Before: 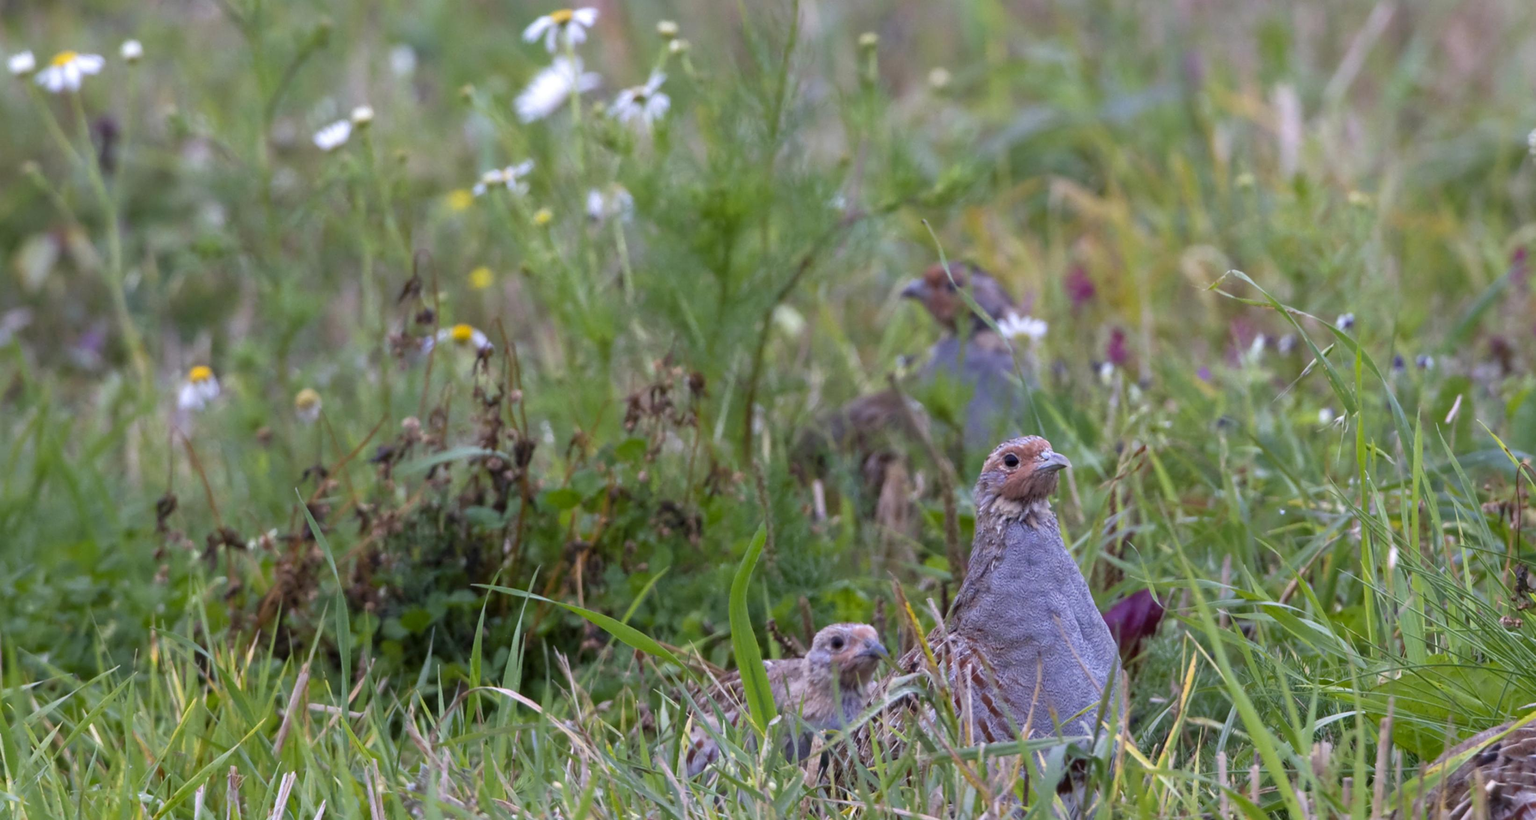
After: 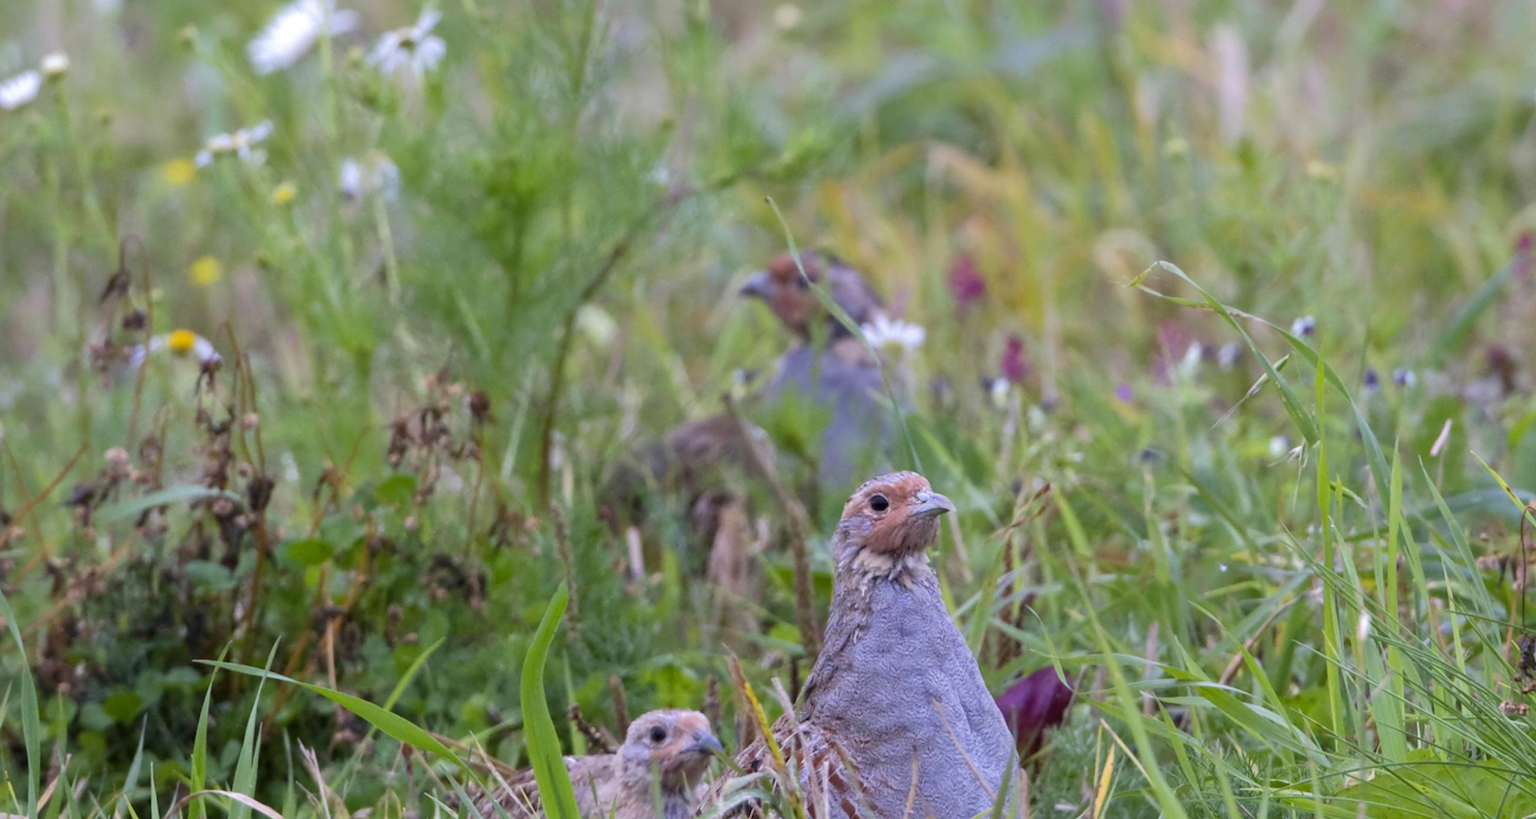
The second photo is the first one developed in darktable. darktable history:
crop and rotate: left 20.792%, top 7.917%, right 0.463%, bottom 13.364%
base curve: curves: ch0 [(0, 0) (0.262, 0.32) (0.722, 0.705) (1, 1)]
tone equalizer: mask exposure compensation -0.499 EV
